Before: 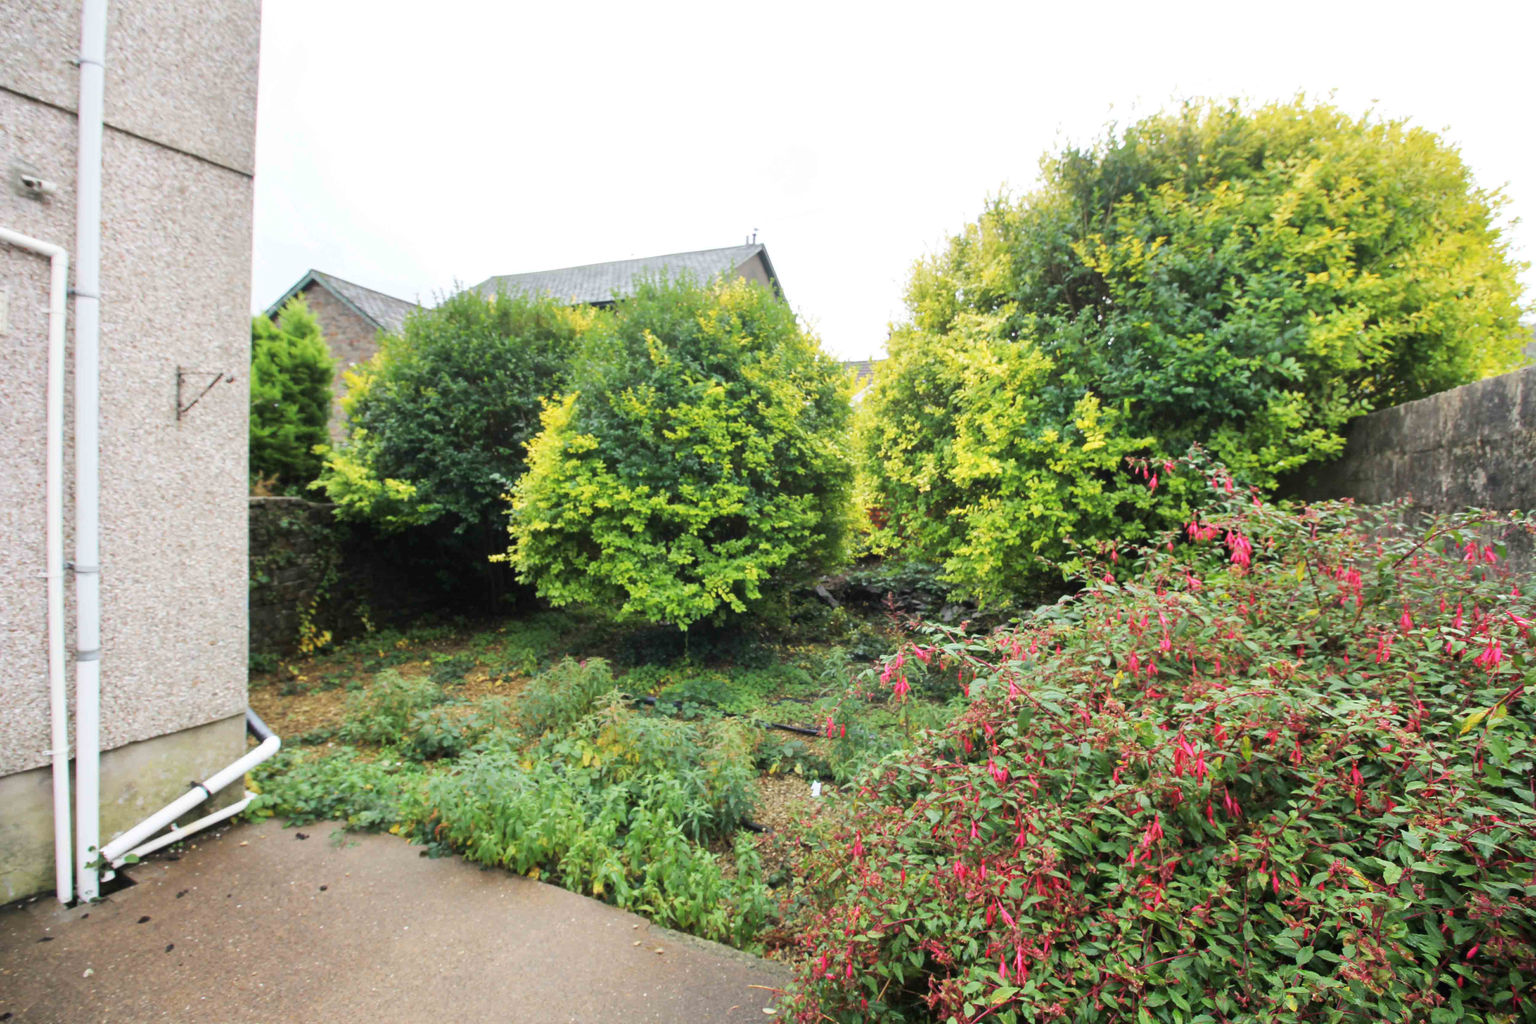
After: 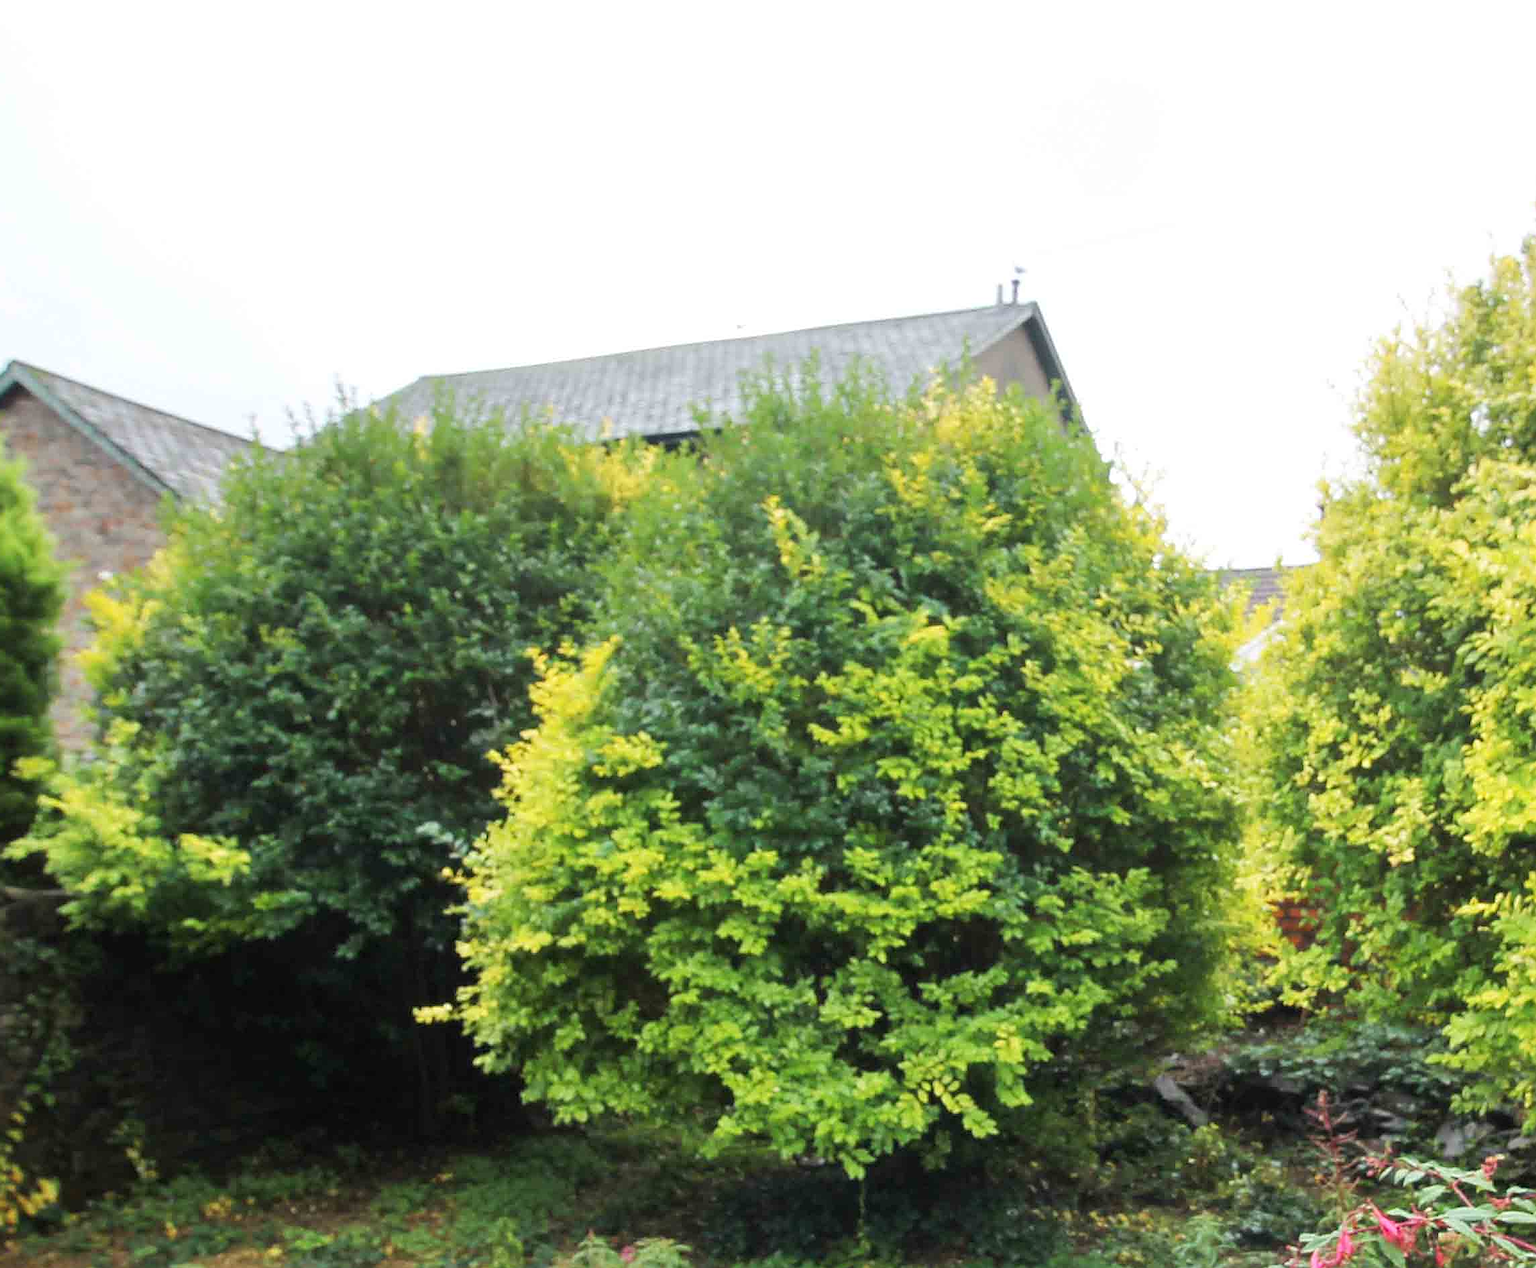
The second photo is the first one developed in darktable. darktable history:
crop: left 19.911%, top 10.78%, right 35.908%, bottom 34.5%
sharpen: on, module defaults
